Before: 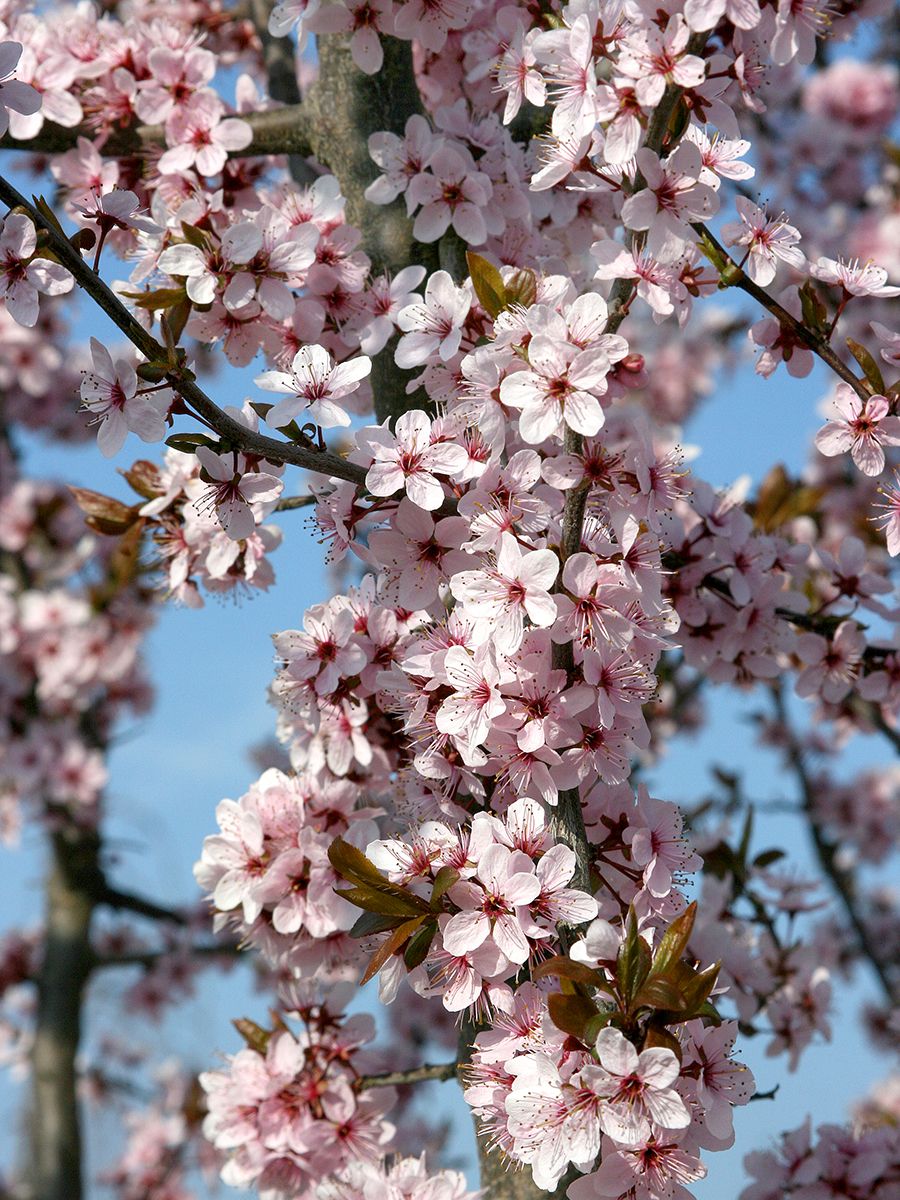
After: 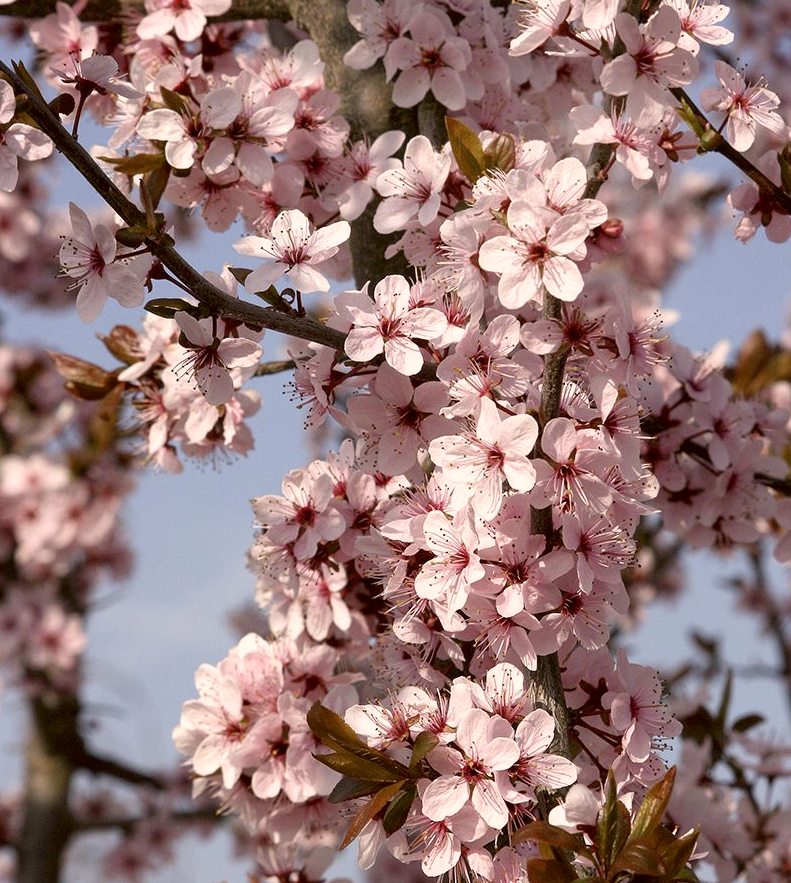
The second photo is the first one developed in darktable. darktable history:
crop and rotate: left 2.425%, top 11.305%, right 9.6%, bottom 15.08%
color correction: highlights a* 10.21, highlights b* 9.79, shadows a* 8.61, shadows b* 7.88, saturation 0.8
